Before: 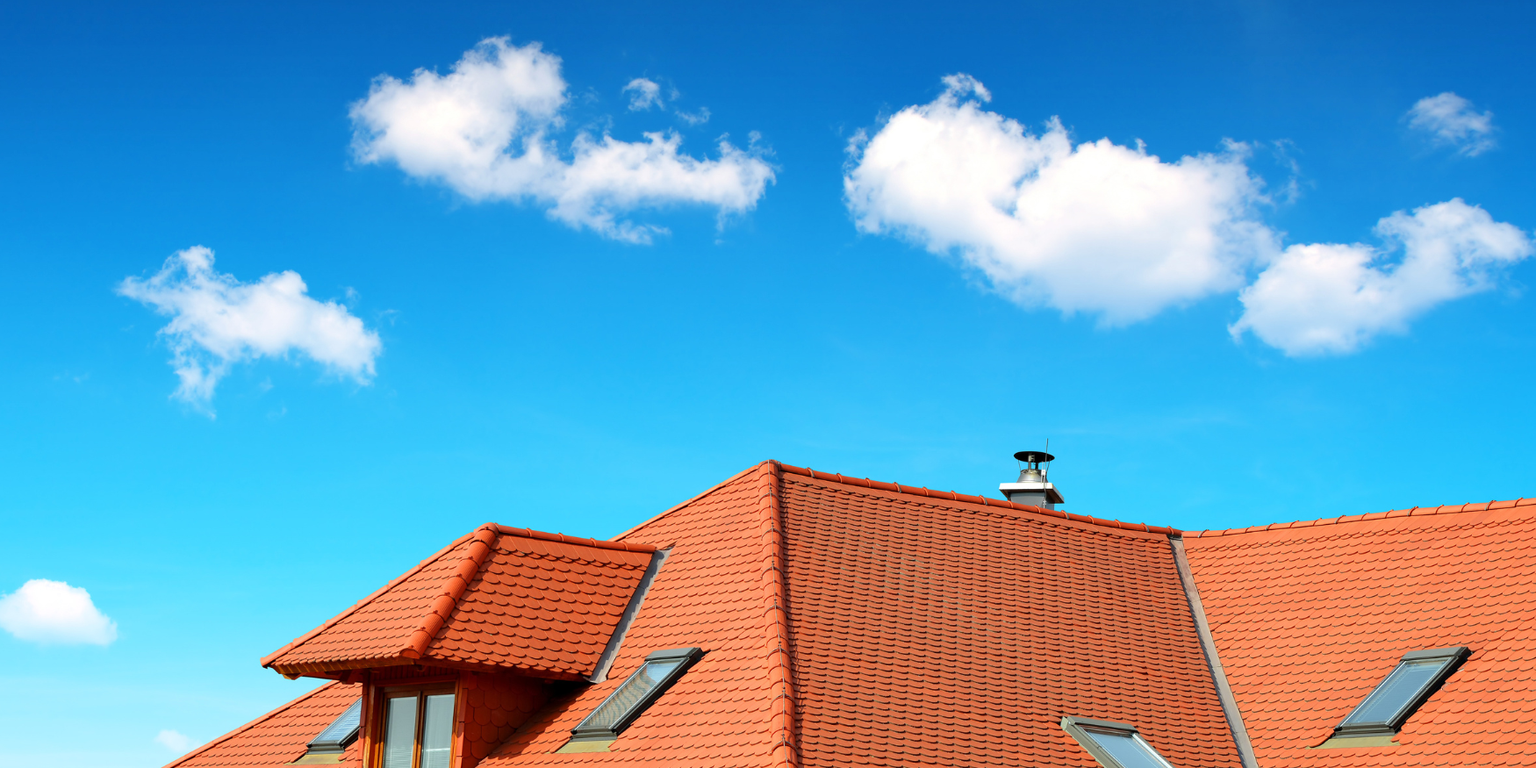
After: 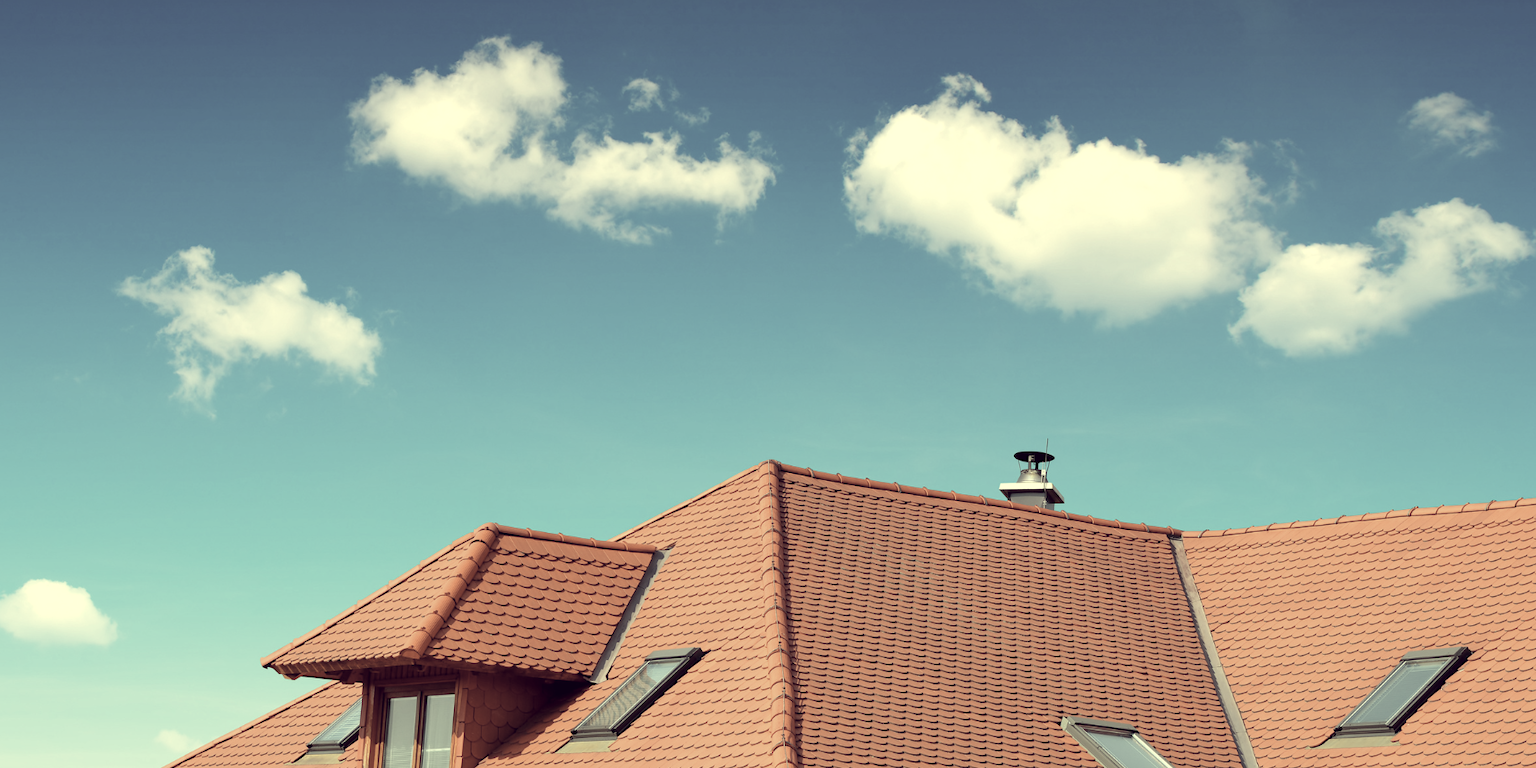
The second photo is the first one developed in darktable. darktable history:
white balance: red 1.138, green 0.996, blue 0.812
color correction: highlights a* -20.17, highlights b* 20.27, shadows a* 20.03, shadows b* -20.46, saturation 0.43
